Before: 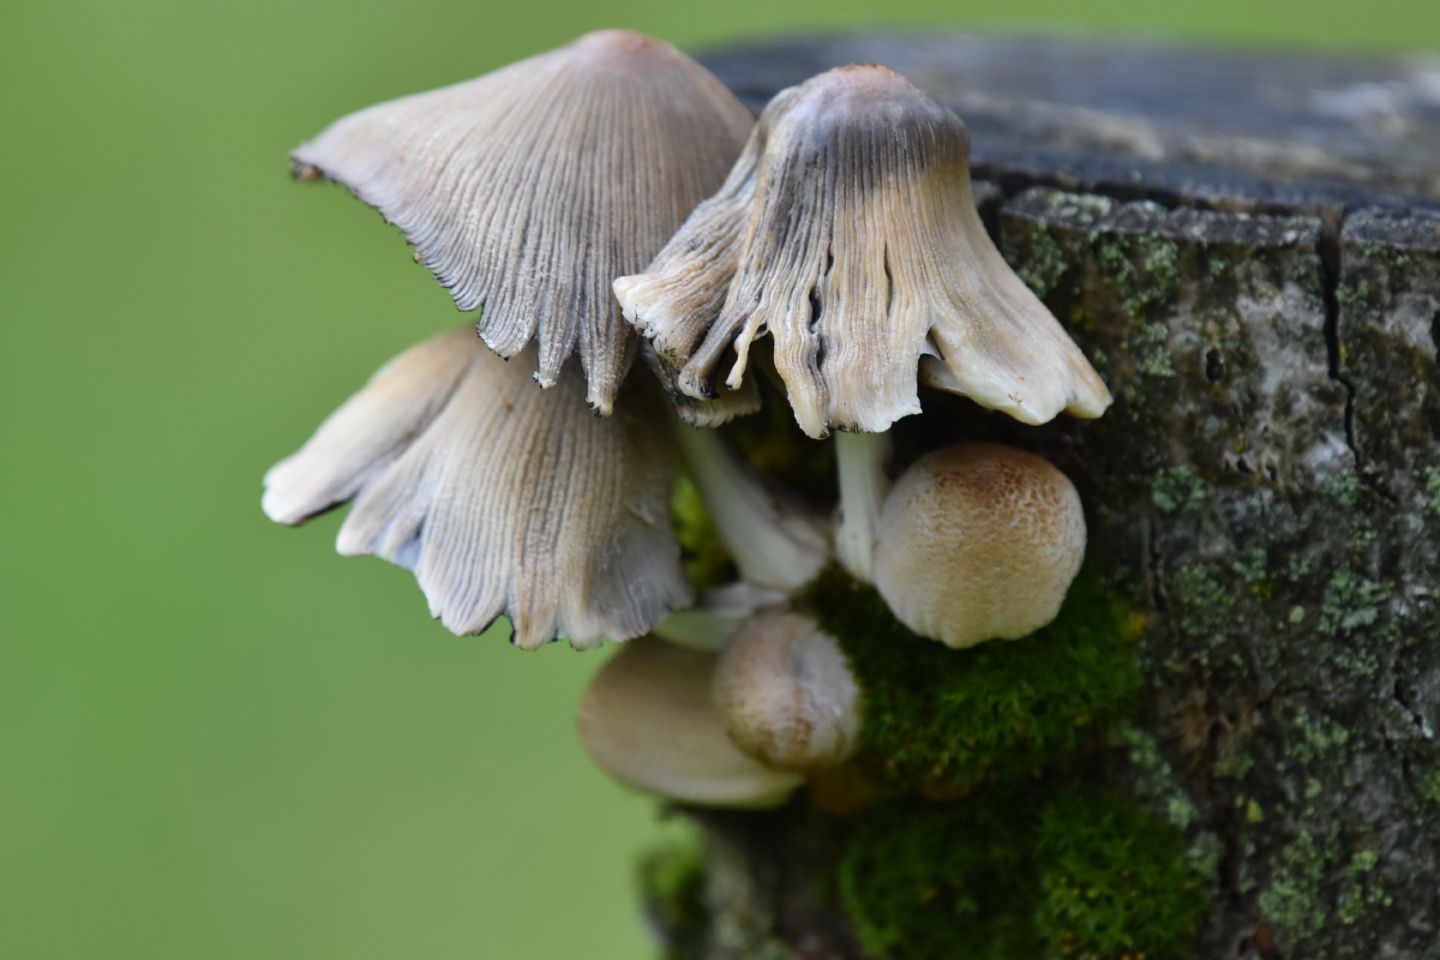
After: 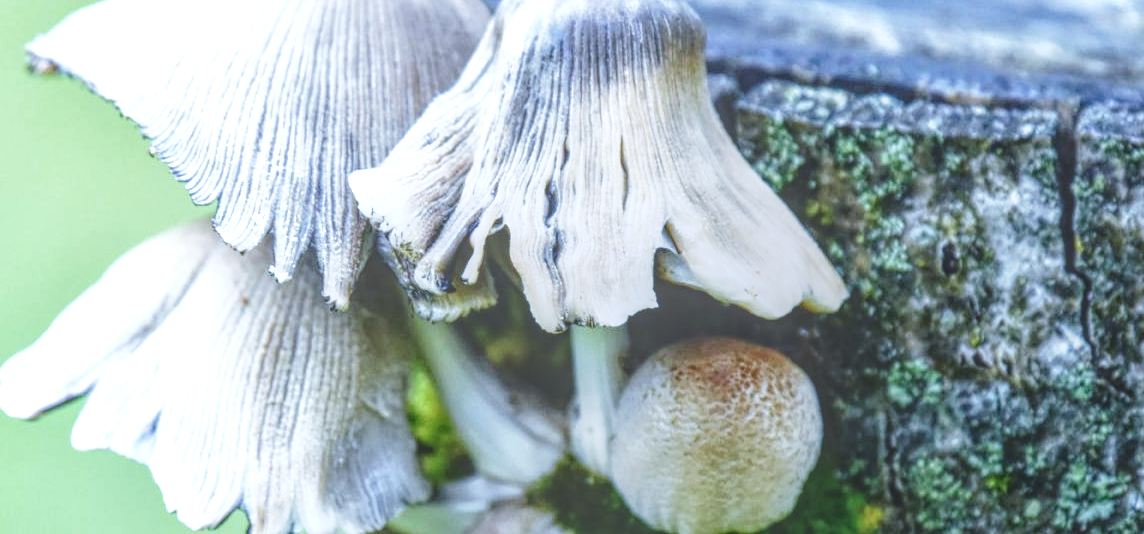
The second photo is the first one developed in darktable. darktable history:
color calibration: x 0.372, y 0.386, temperature 4283.97 K
contrast brightness saturation: saturation -0.05
exposure: black level correction -0.005, exposure 1 EV, compensate highlight preservation false
crop: left 18.38%, top 11.092%, right 2.134%, bottom 33.217%
white balance: red 0.926, green 1.003, blue 1.133
tone equalizer: on, module defaults
base curve: curves: ch0 [(0, 0) (0.028, 0.03) (0.121, 0.232) (0.46, 0.748) (0.859, 0.968) (1, 1)], preserve colors none
local contrast: highlights 20%, shadows 30%, detail 200%, midtone range 0.2
